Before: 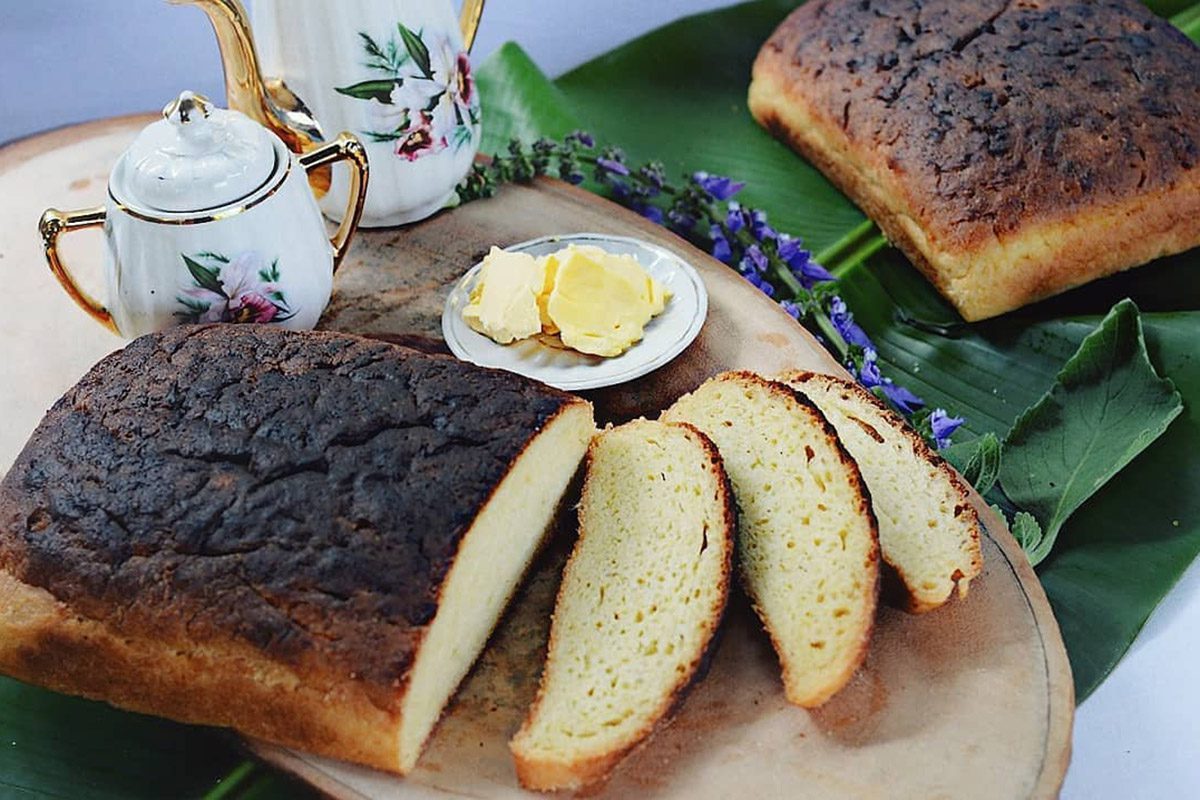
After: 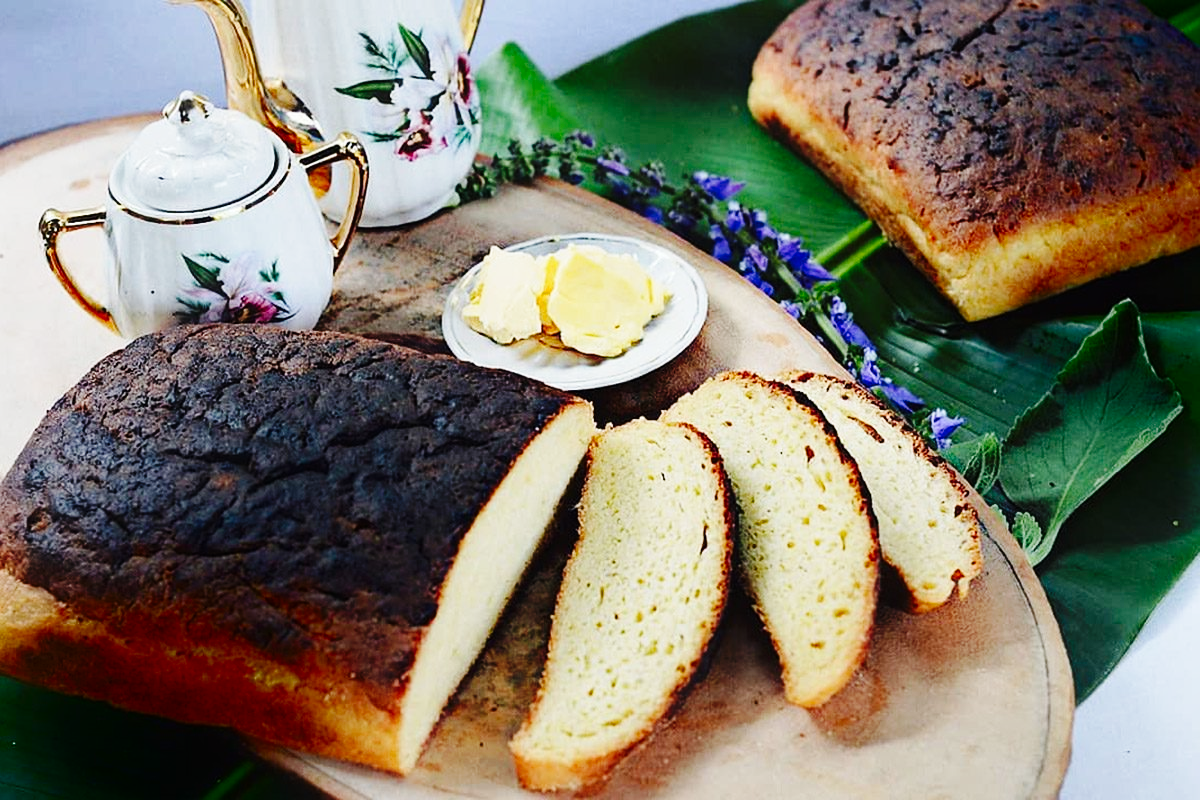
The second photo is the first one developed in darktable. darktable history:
base curve: curves: ch0 [(0, 0) (0.036, 0.025) (0.121, 0.166) (0.206, 0.329) (0.605, 0.79) (1, 1)], preserve colors none
shadows and highlights: shadows -86.53, highlights -36.55, soften with gaussian
